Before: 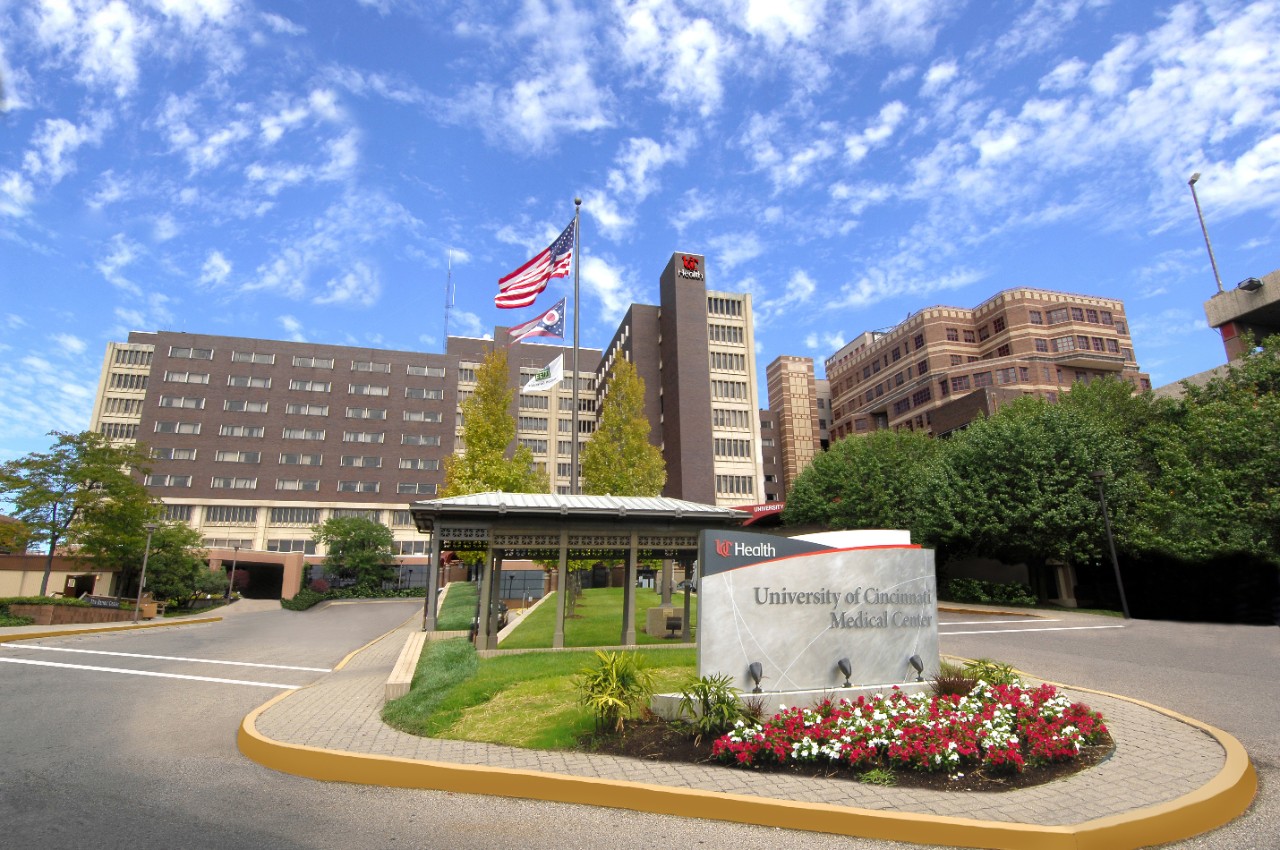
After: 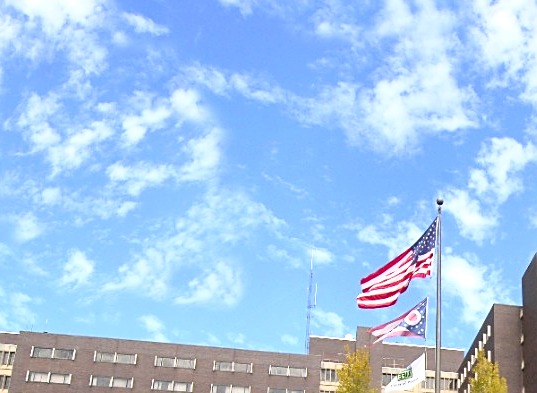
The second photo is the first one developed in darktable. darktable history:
crop and rotate: left 10.817%, top 0.062%, right 47.194%, bottom 53.626%
base curve: curves: ch0 [(0, 0) (0.557, 0.834) (1, 1)]
sharpen: on, module defaults
